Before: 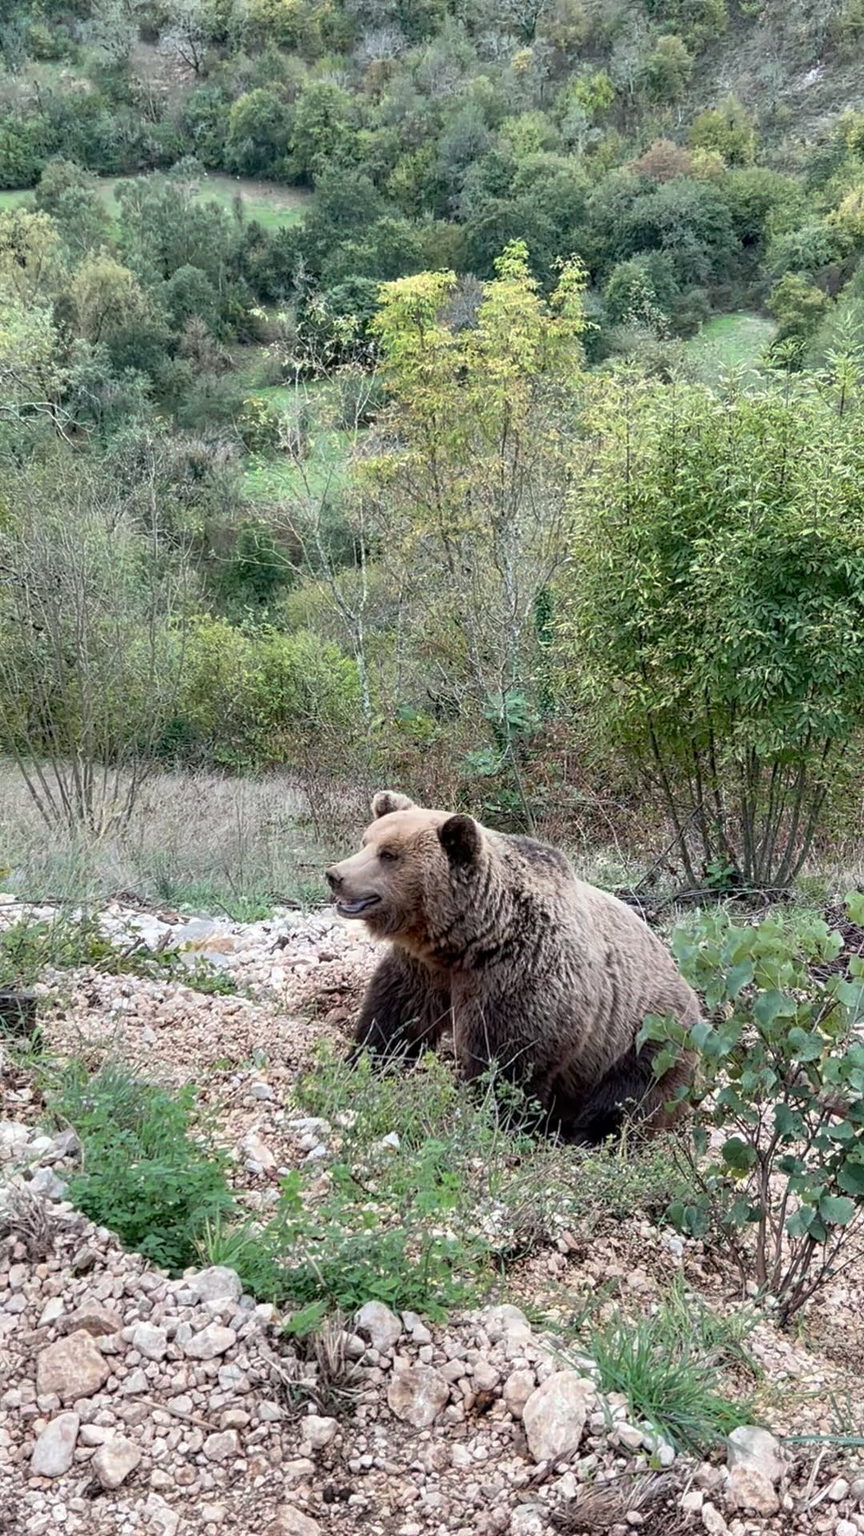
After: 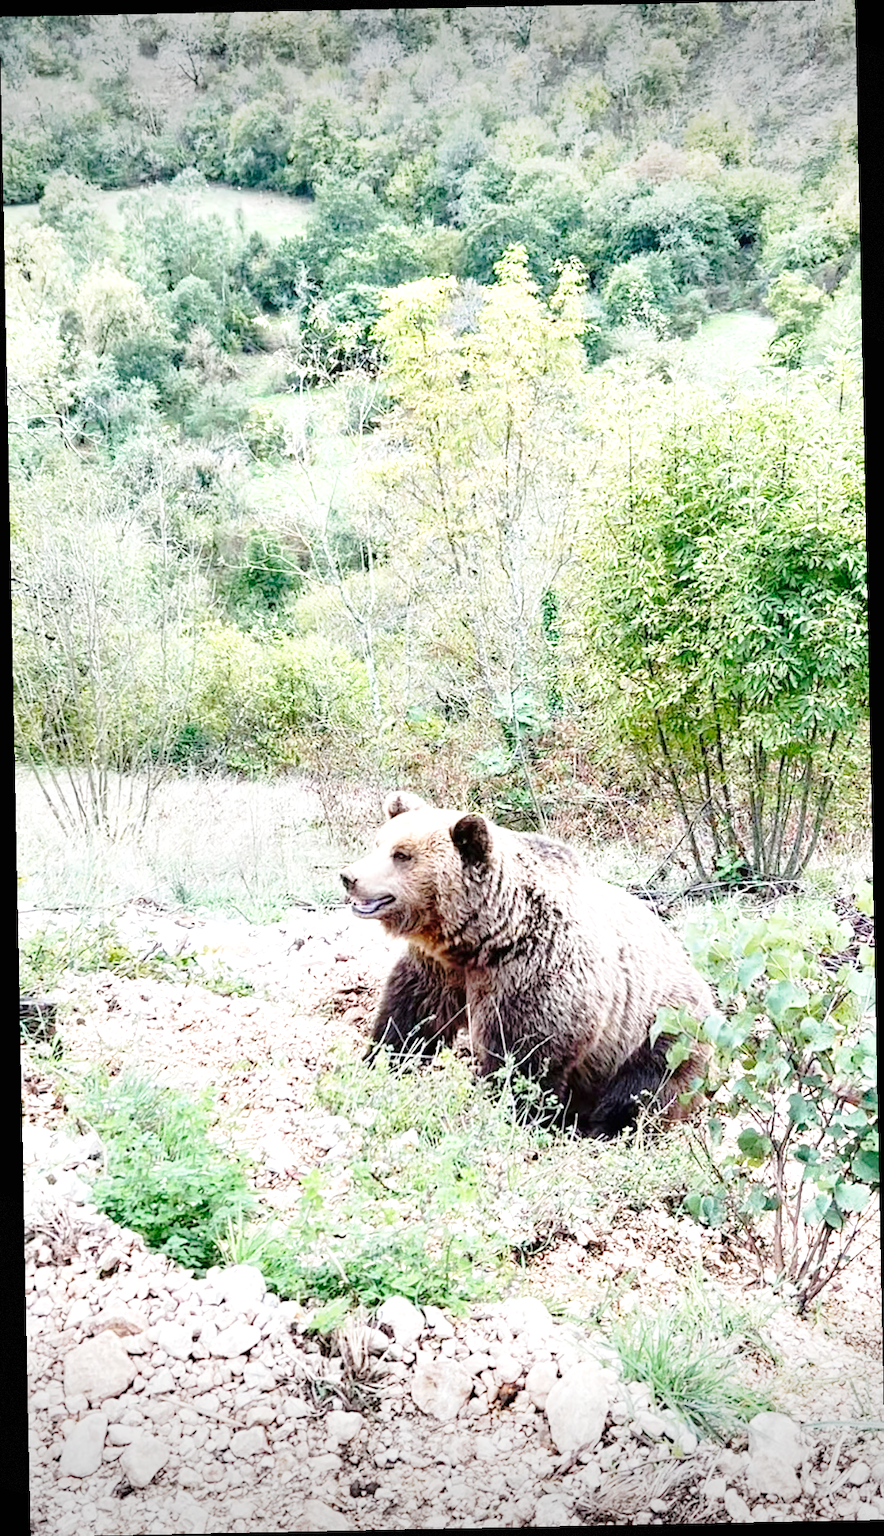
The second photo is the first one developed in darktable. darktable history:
tone equalizer: -8 EV 0.06 EV, smoothing diameter 25%, edges refinement/feathering 10, preserve details guided filter
vignetting: fall-off start 100%, brightness -0.406, saturation -0.3, width/height ratio 1.324, dithering 8-bit output, unbound false
rotate and perspective: rotation -1.17°, automatic cropping off
base curve: curves: ch0 [(0, 0) (0.028, 0.03) (0.121, 0.232) (0.46, 0.748) (0.859, 0.968) (1, 1)], preserve colors none
exposure: black level correction 0, exposure 1.125 EV, compensate exposure bias true, compensate highlight preservation false
